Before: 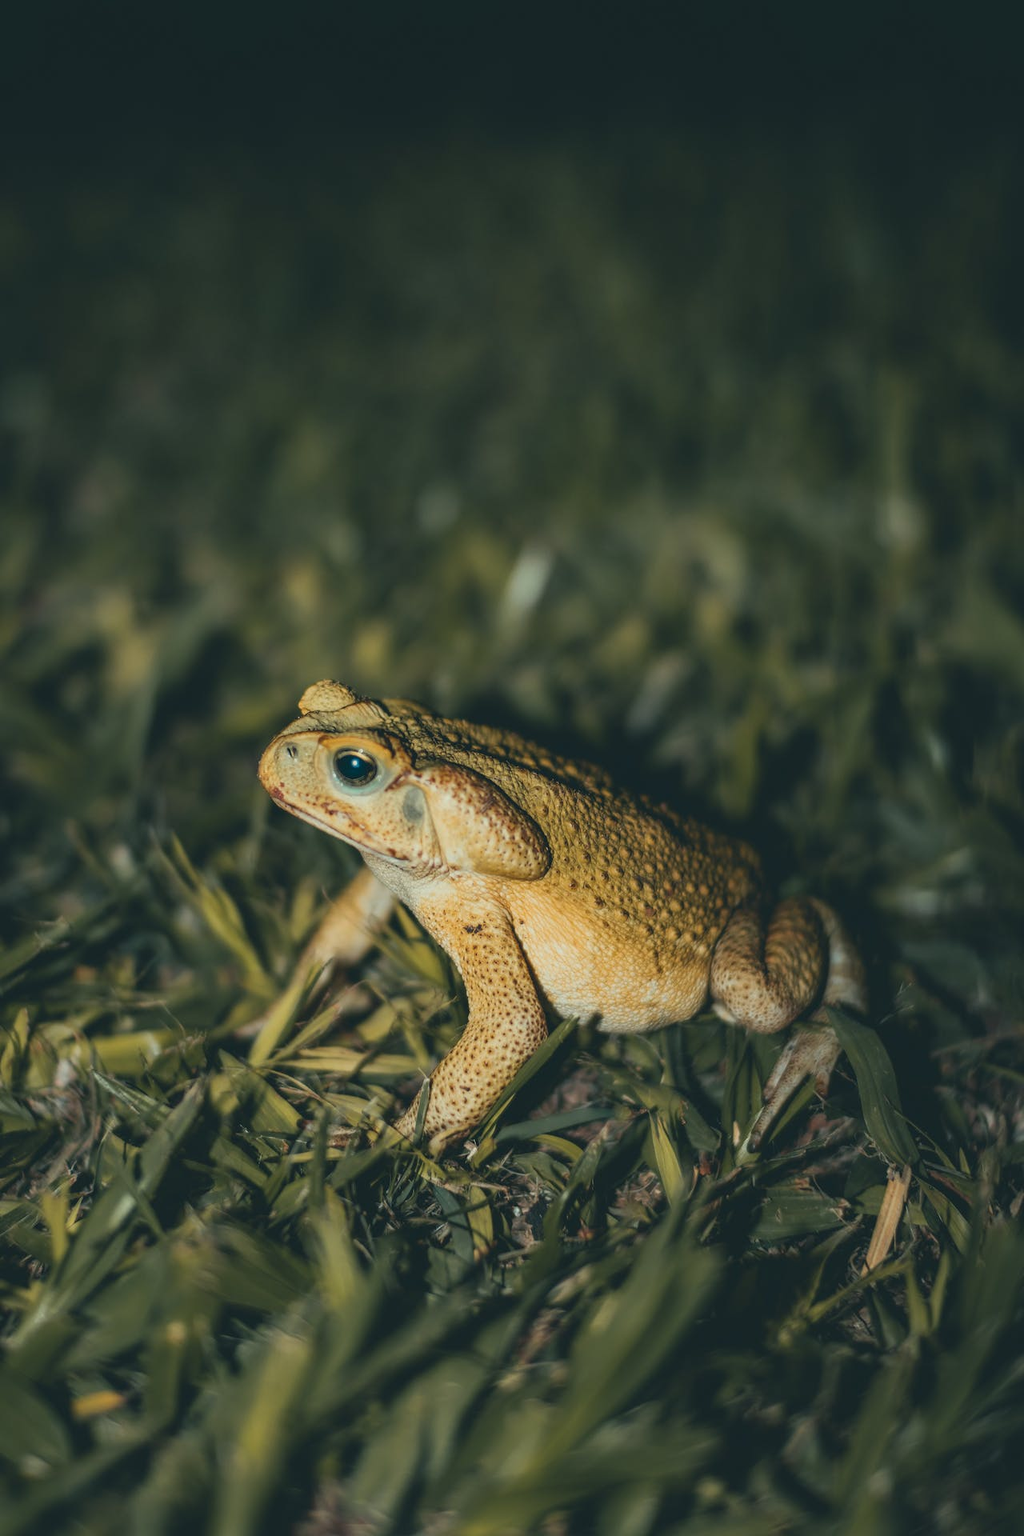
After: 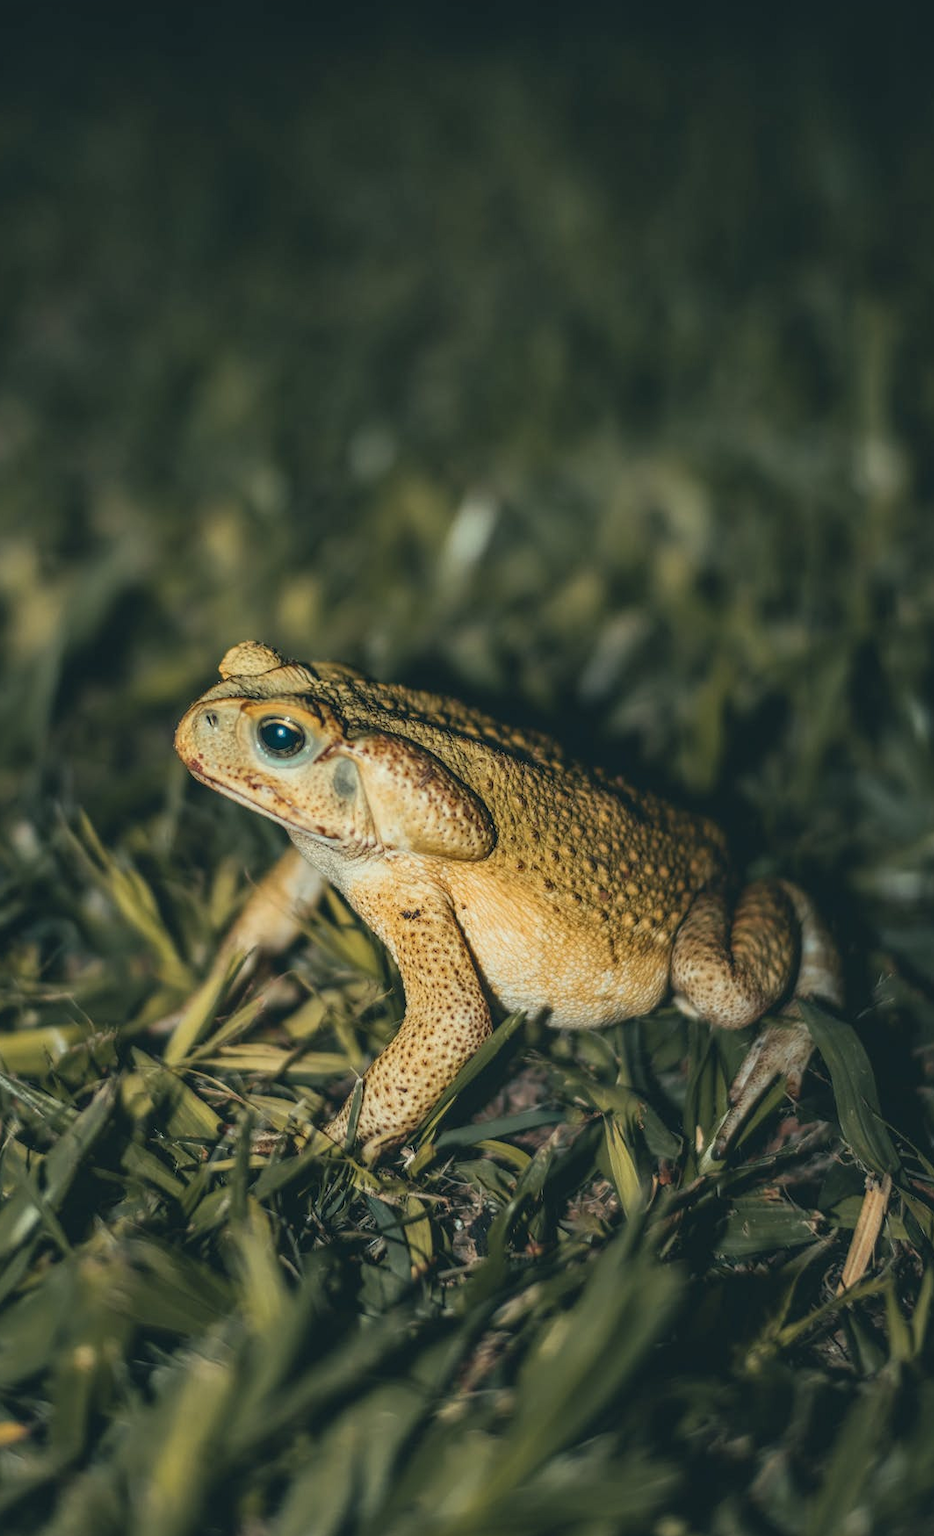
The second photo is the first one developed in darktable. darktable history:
local contrast: on, module defaults
crop: left 9.763%, top 6.269%, right 7.051%, bottom 2.587%
